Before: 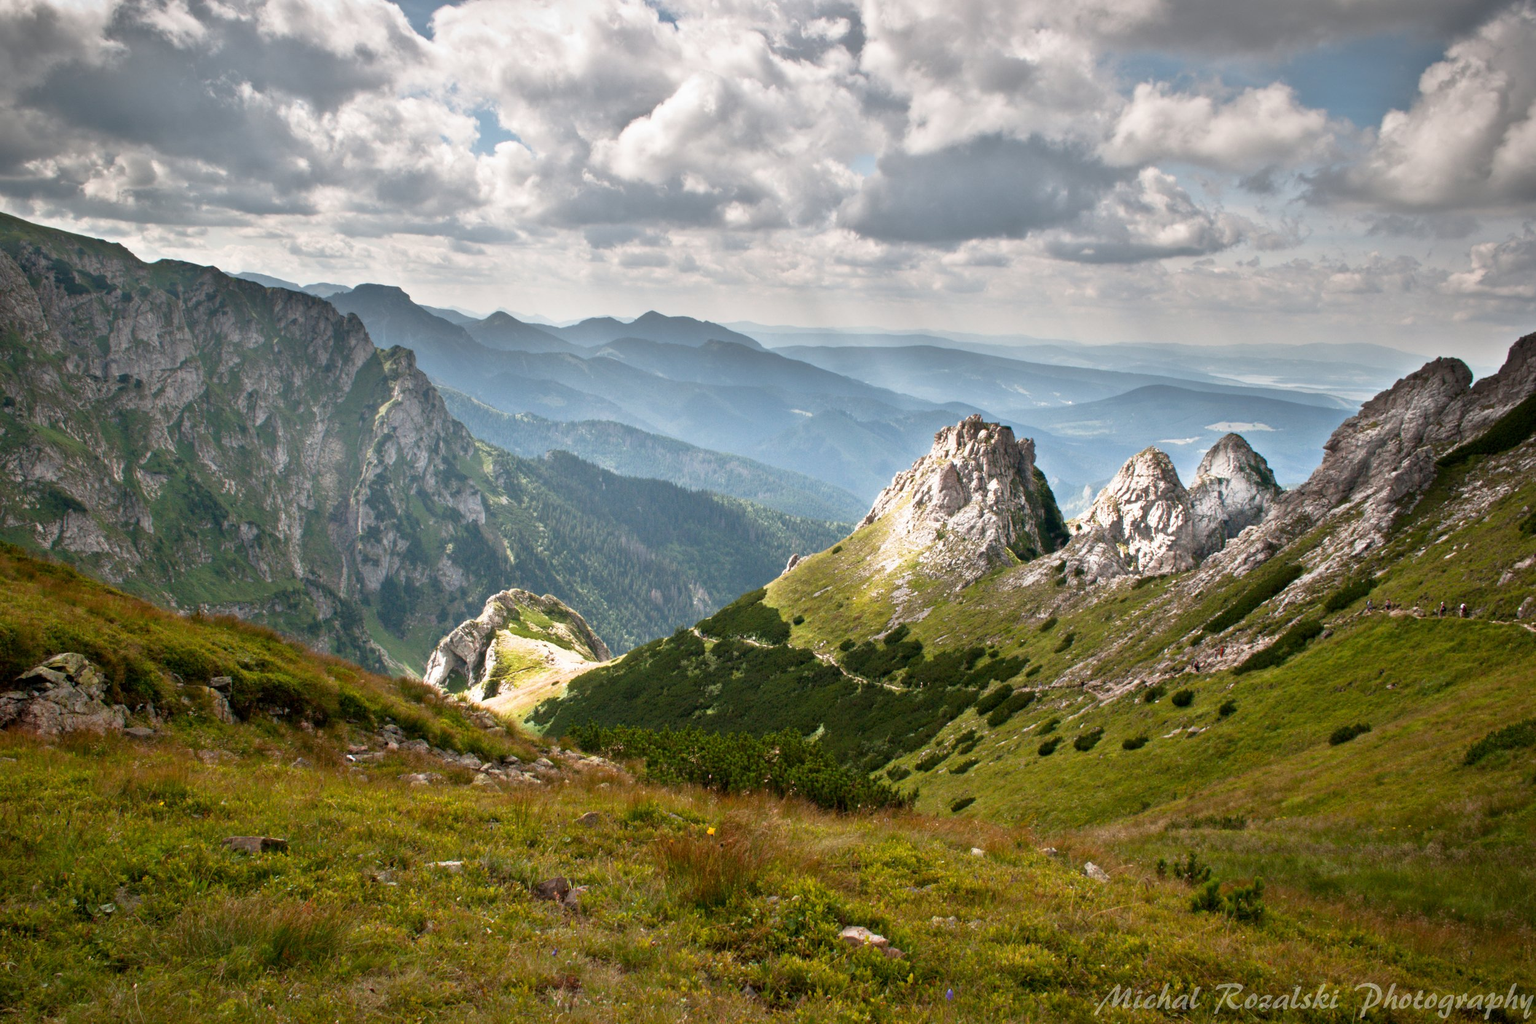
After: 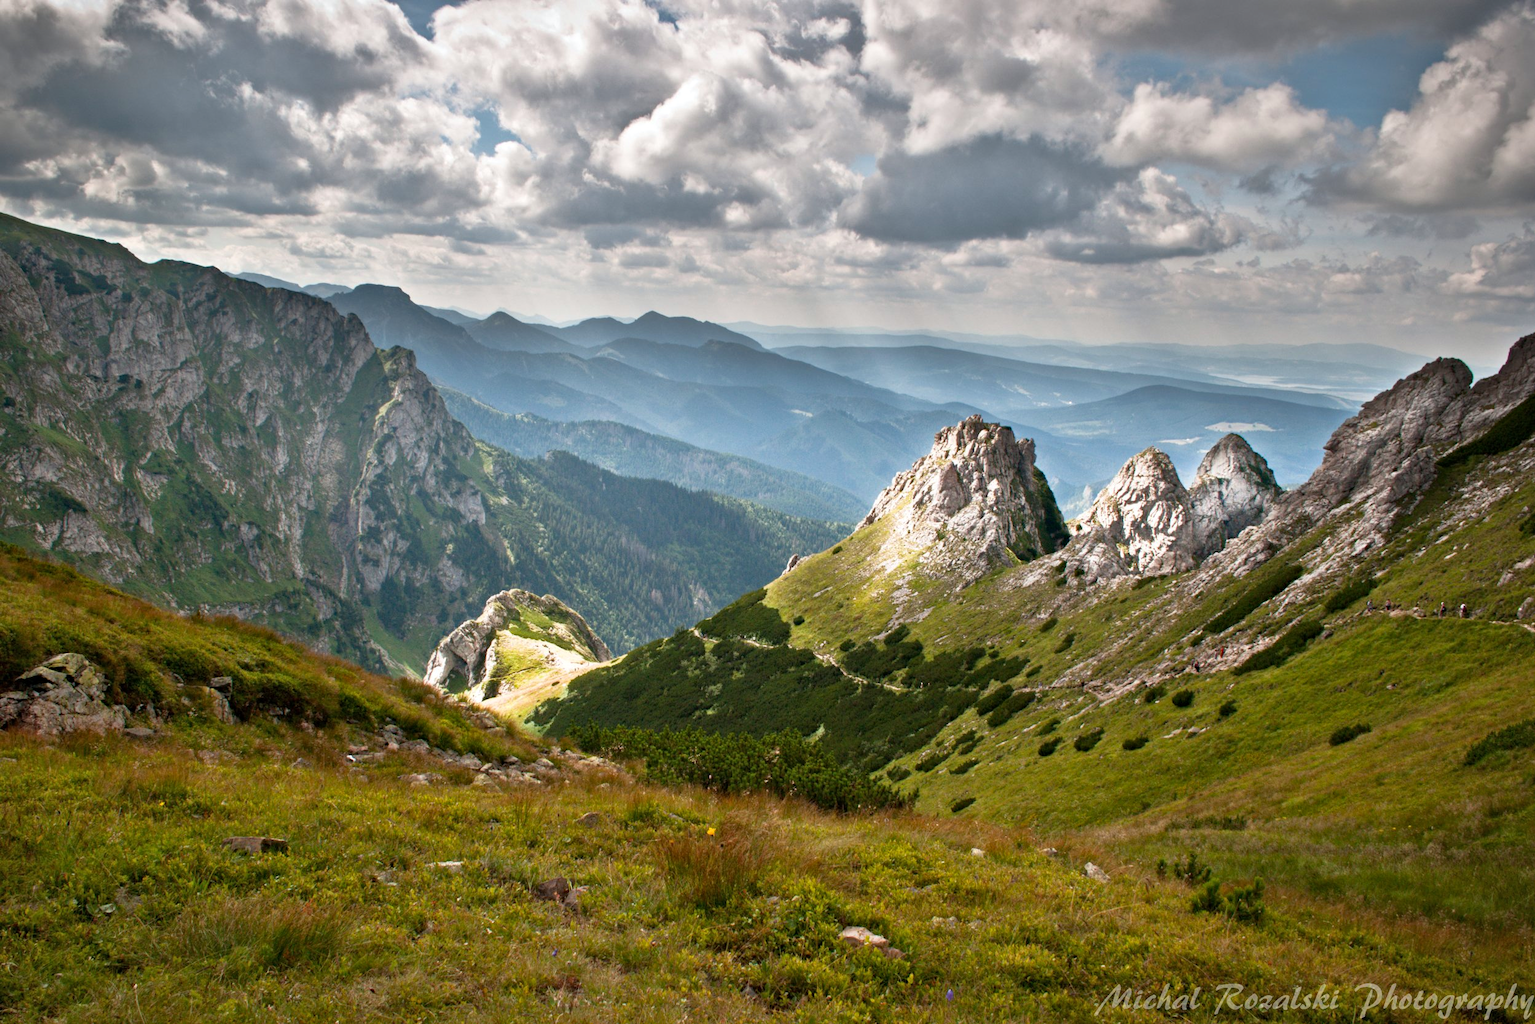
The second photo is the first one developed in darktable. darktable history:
shadows and highlights: radius 127.14, shadows 30.56, highlights -30.79, highlights color adjustment 46.2%, low approximation 0.01, soften with gaussian
haze removal: compatibility mode true, adaptive false
